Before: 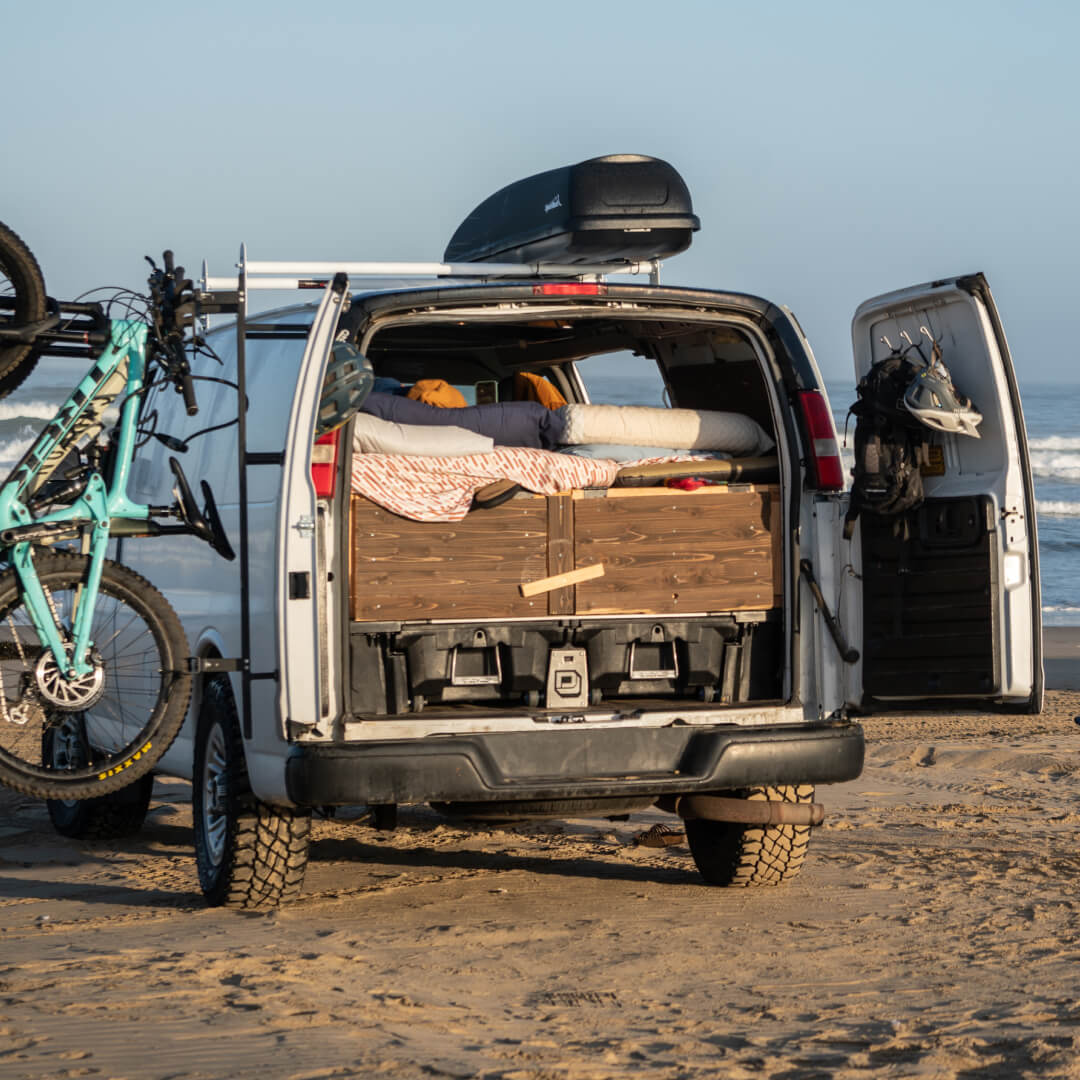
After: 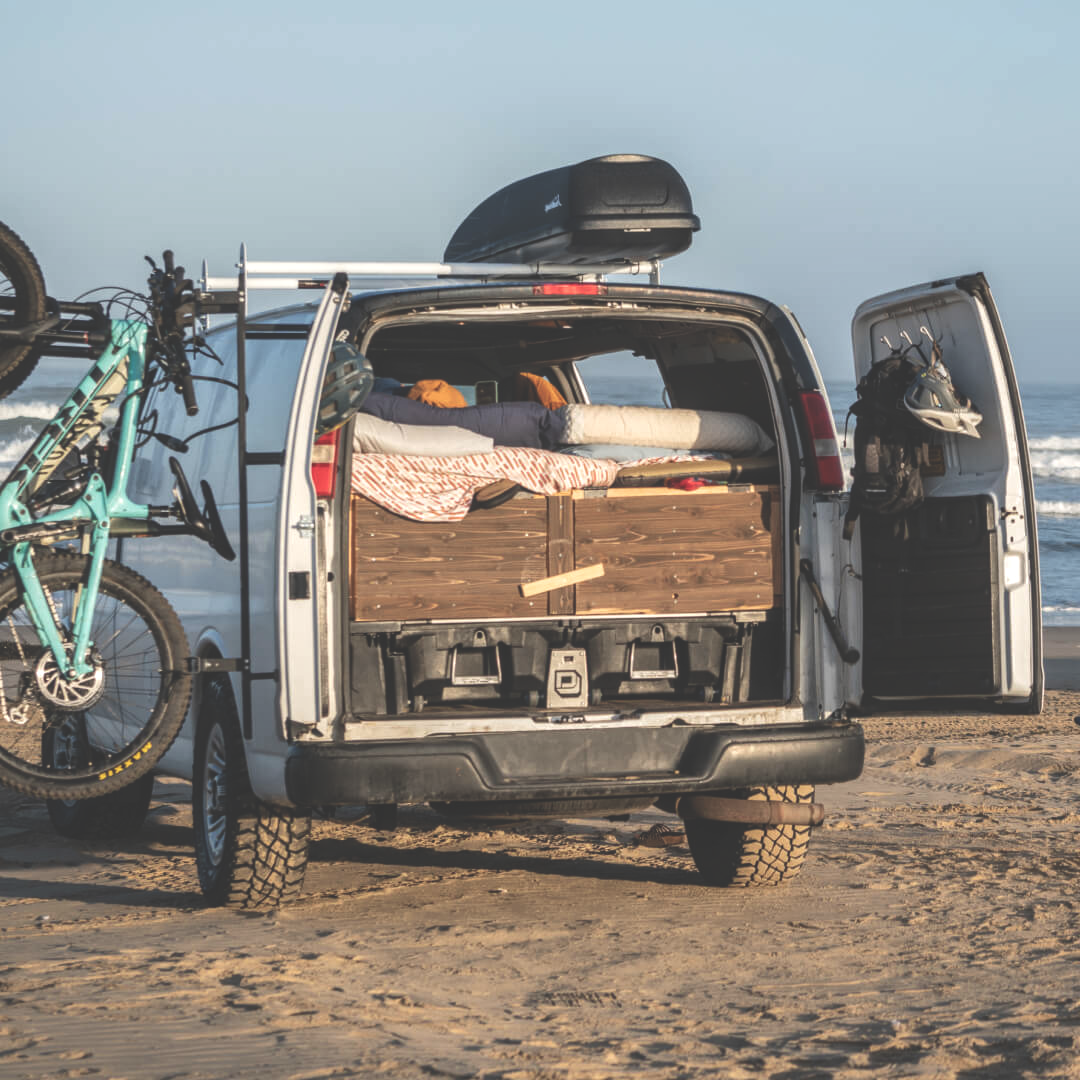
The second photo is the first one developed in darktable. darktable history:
color zones: curves: ch0 [(0.25, 0.5) (0.428, 0.473) (0.75, 0.5)]; ch1 [(0.243, 0.479) (0.398, 0.452) (0.75, 0.5)]
exposure: black level correction -0.042, exposure 0.062 EV, compensate highlight preservation false
local contrast: on, module defaults
